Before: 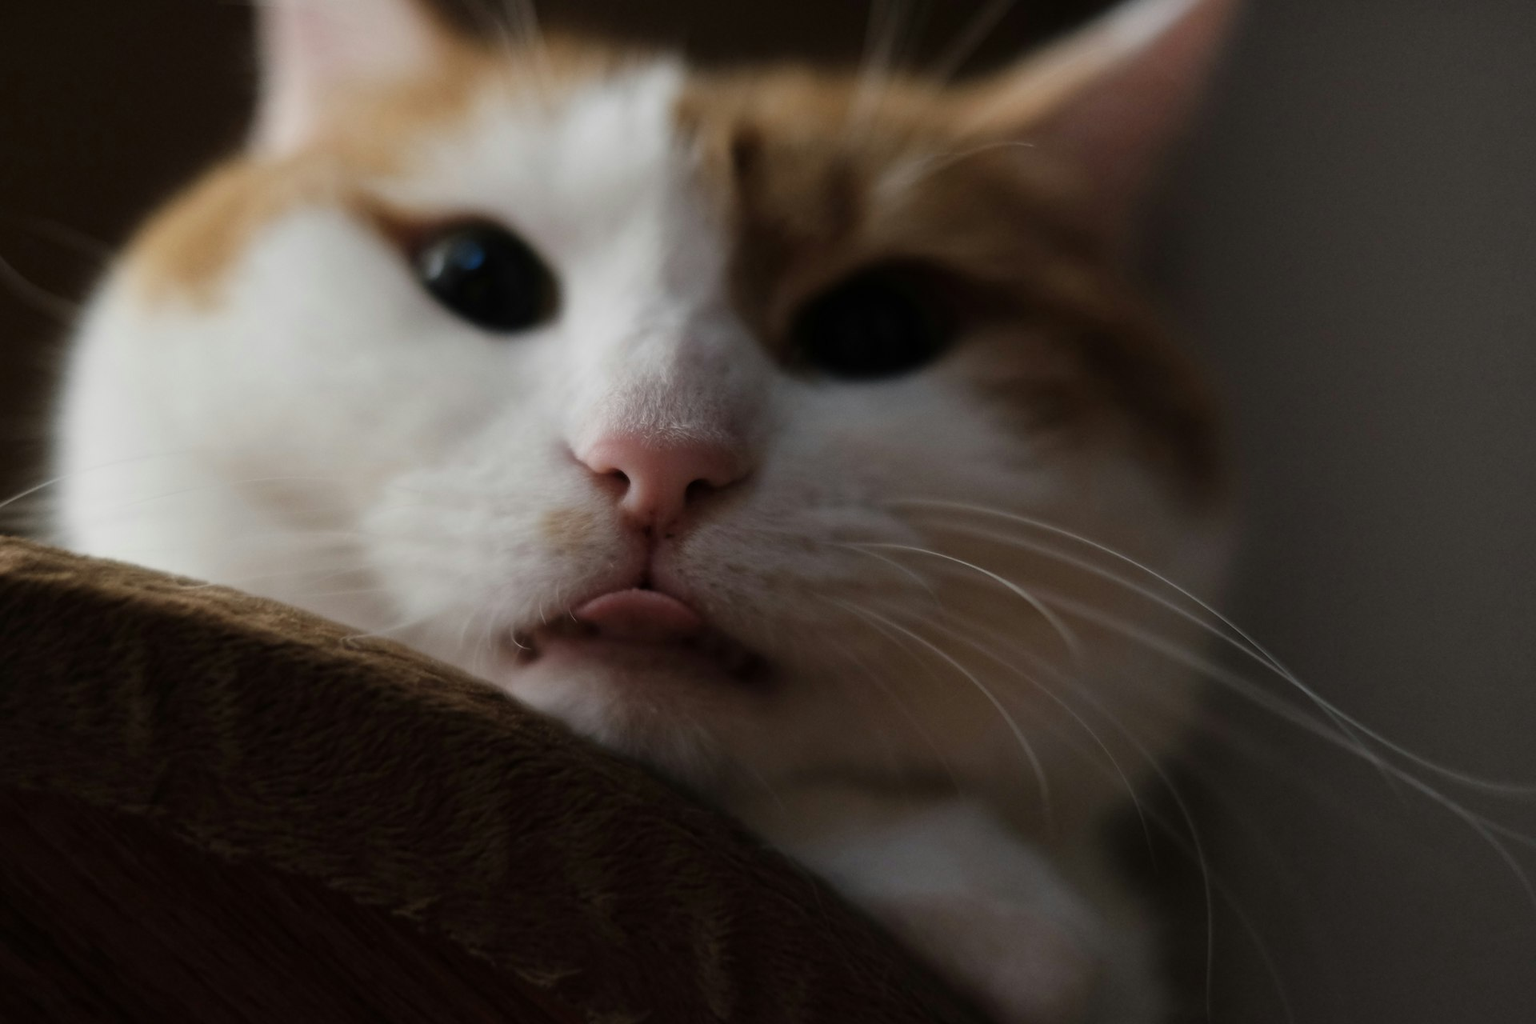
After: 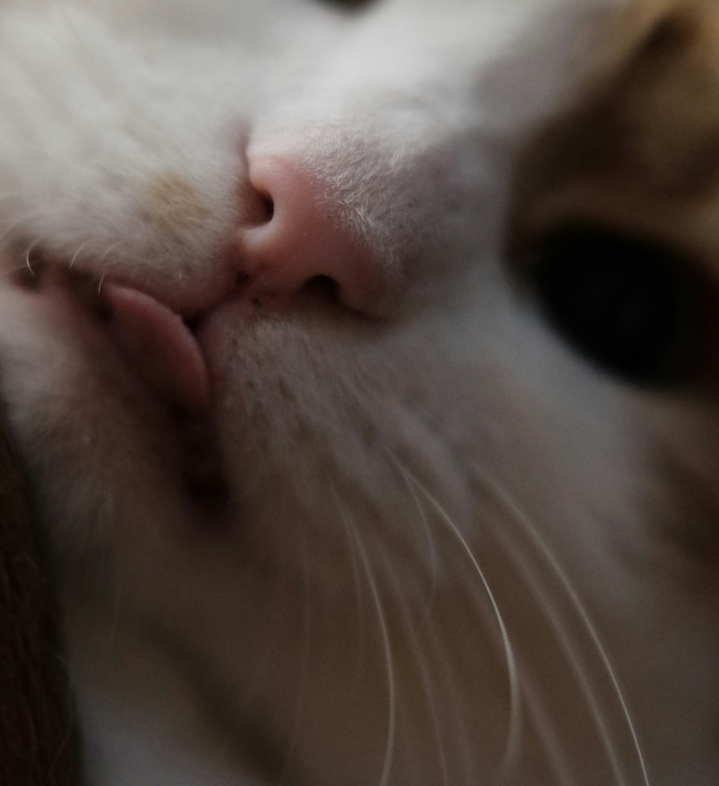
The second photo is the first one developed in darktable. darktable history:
crop and rotate: angle -45.96°, top 16.125%, right 0.99%, bottom 11.699%
base curve: preserve colors none
